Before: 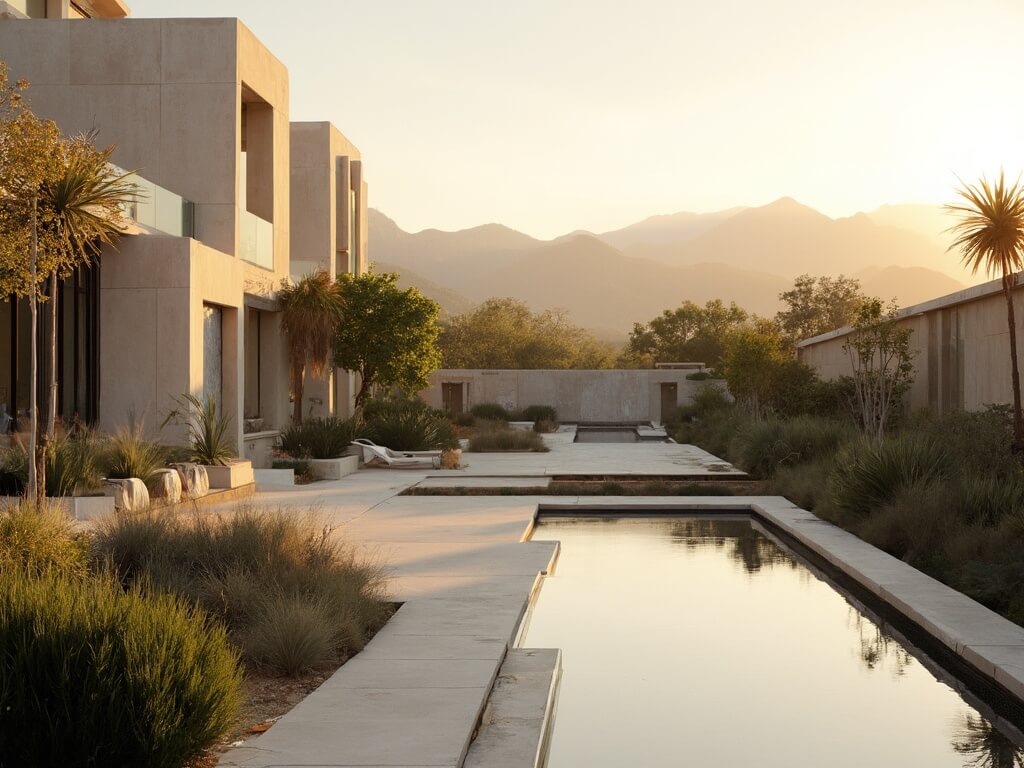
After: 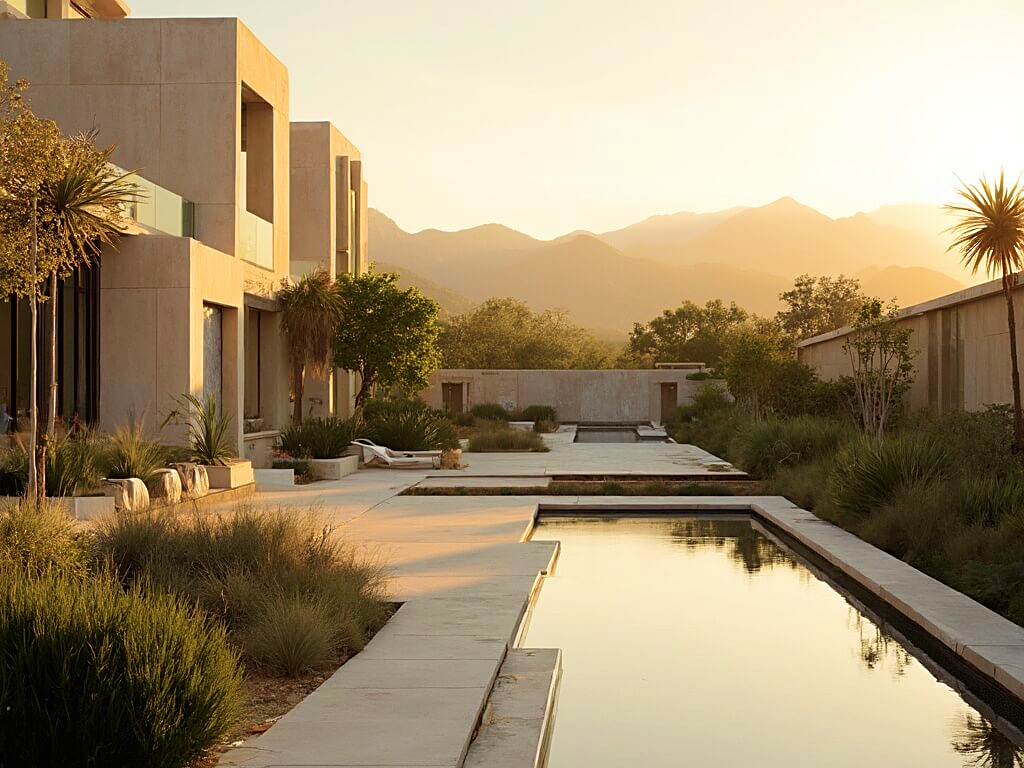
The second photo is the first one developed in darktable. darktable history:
sharpen: on, module defaults
velvia: strength 67.07%, mid-tones bias 0.972
